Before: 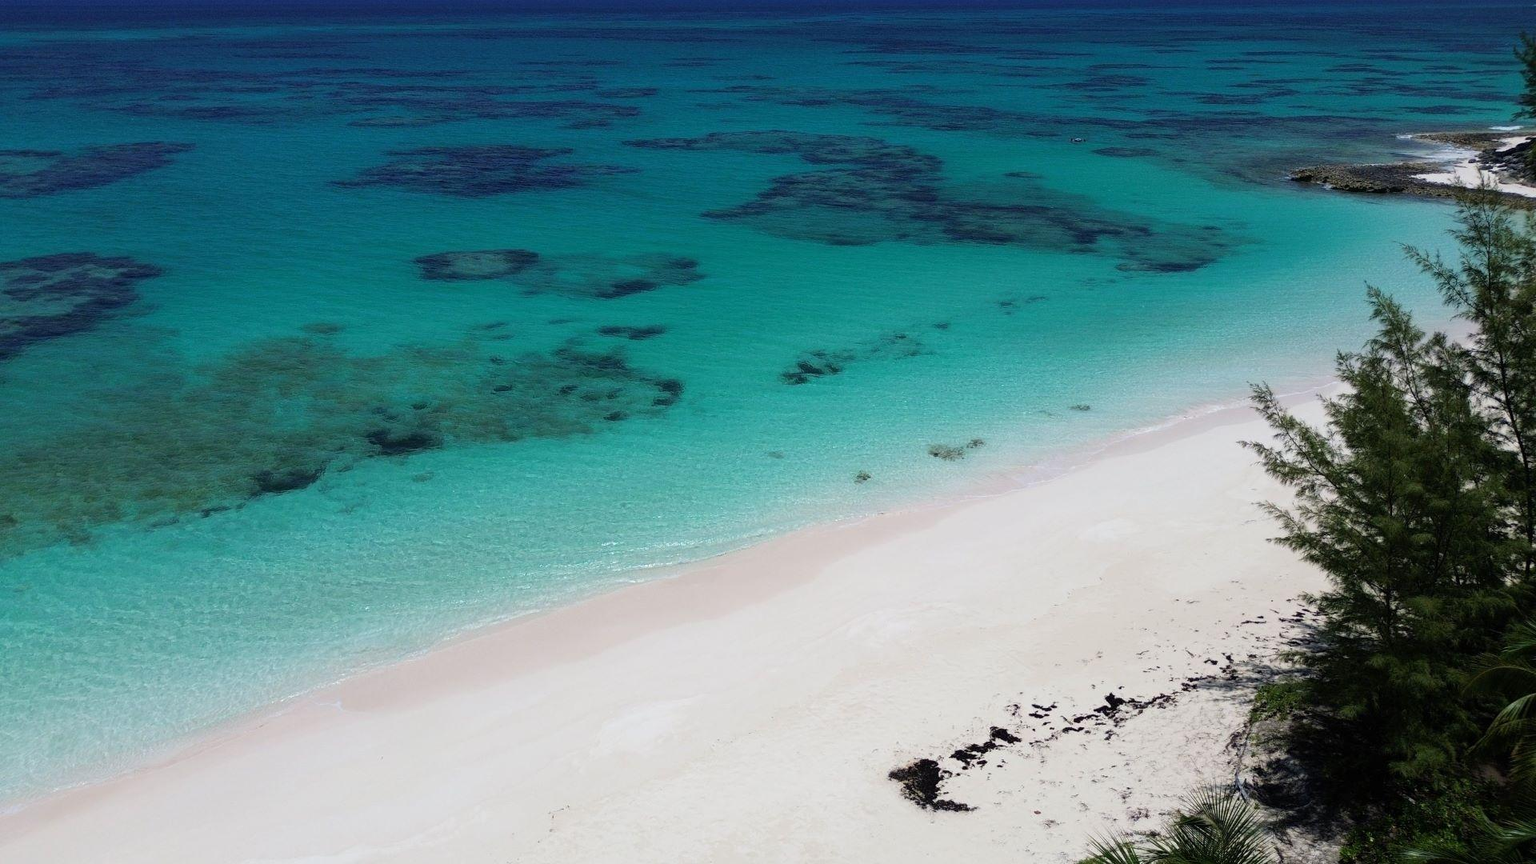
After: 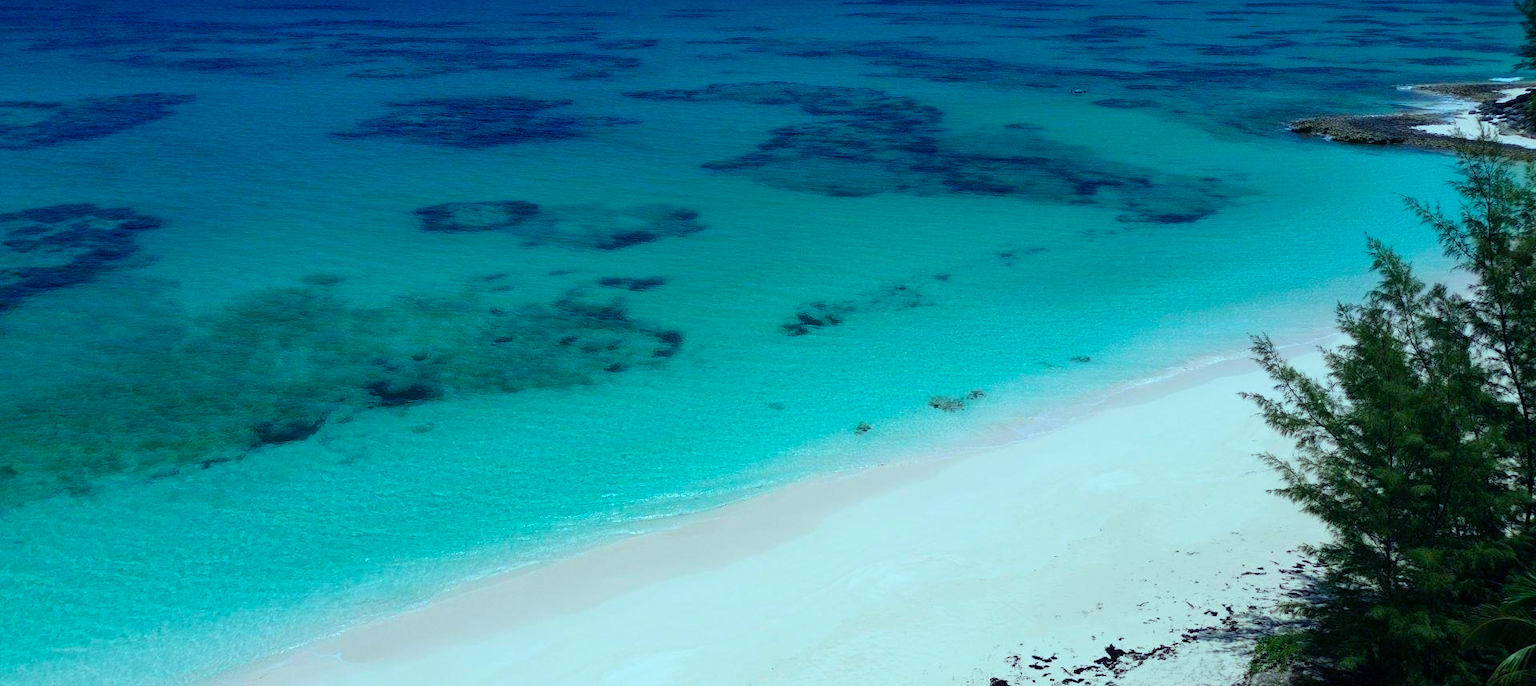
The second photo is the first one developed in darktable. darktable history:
color balance rgb: shadows lift › chroma 5.668%, shadows lift › hue 239.83°, power › chroma 0.986%, power › hue 253.9°, highlights gain › chroma 4.125%, highlights gain › hue 203.38°, linear chroma grading › global chroma 8.817%, perceptual saturation grading › global saturation 25.525%, global vibrance 9.674%
crop and rotate: top 5.652%, bottom 14.88%
